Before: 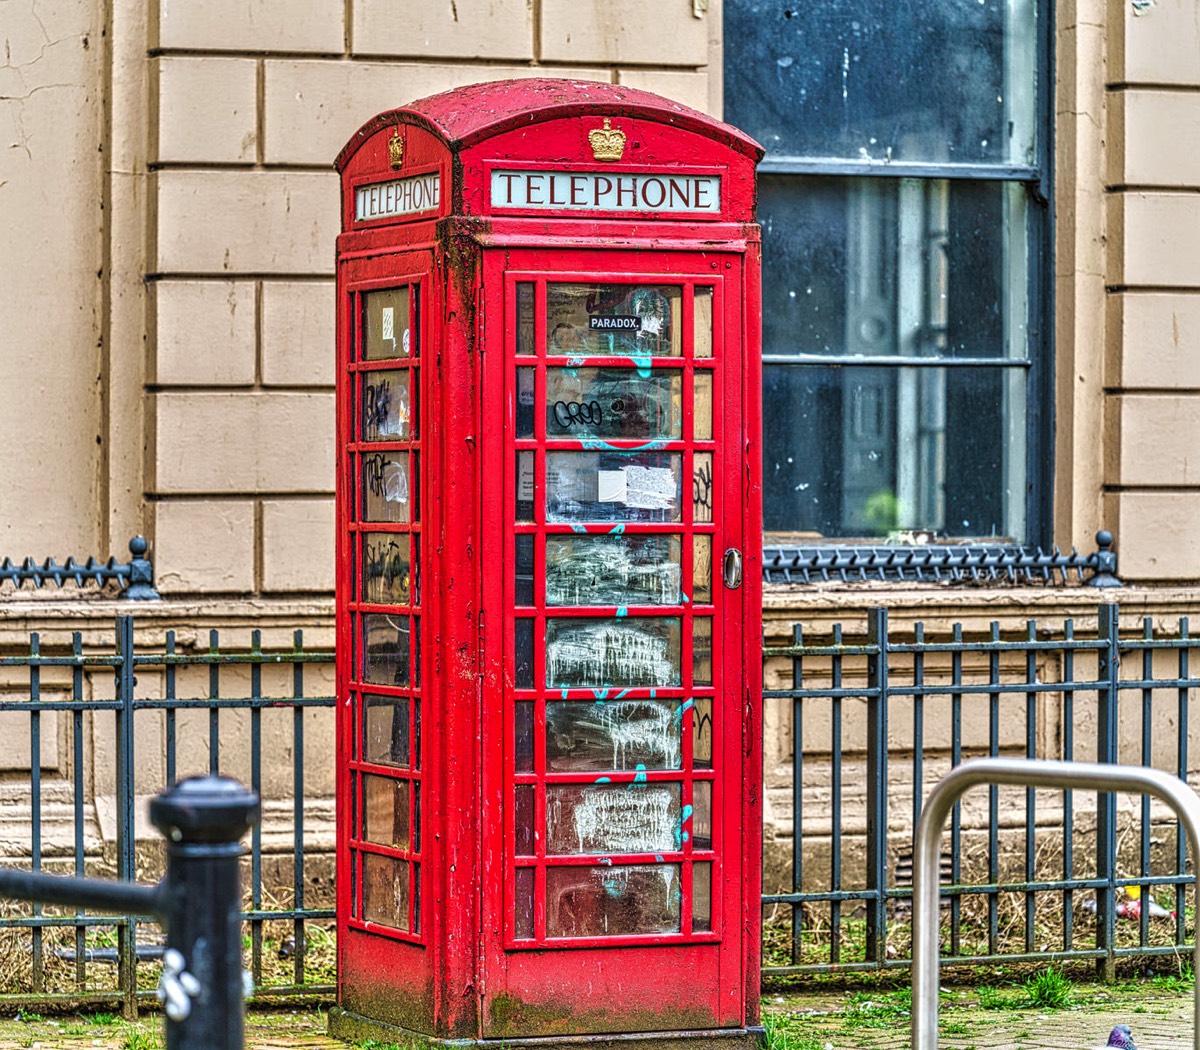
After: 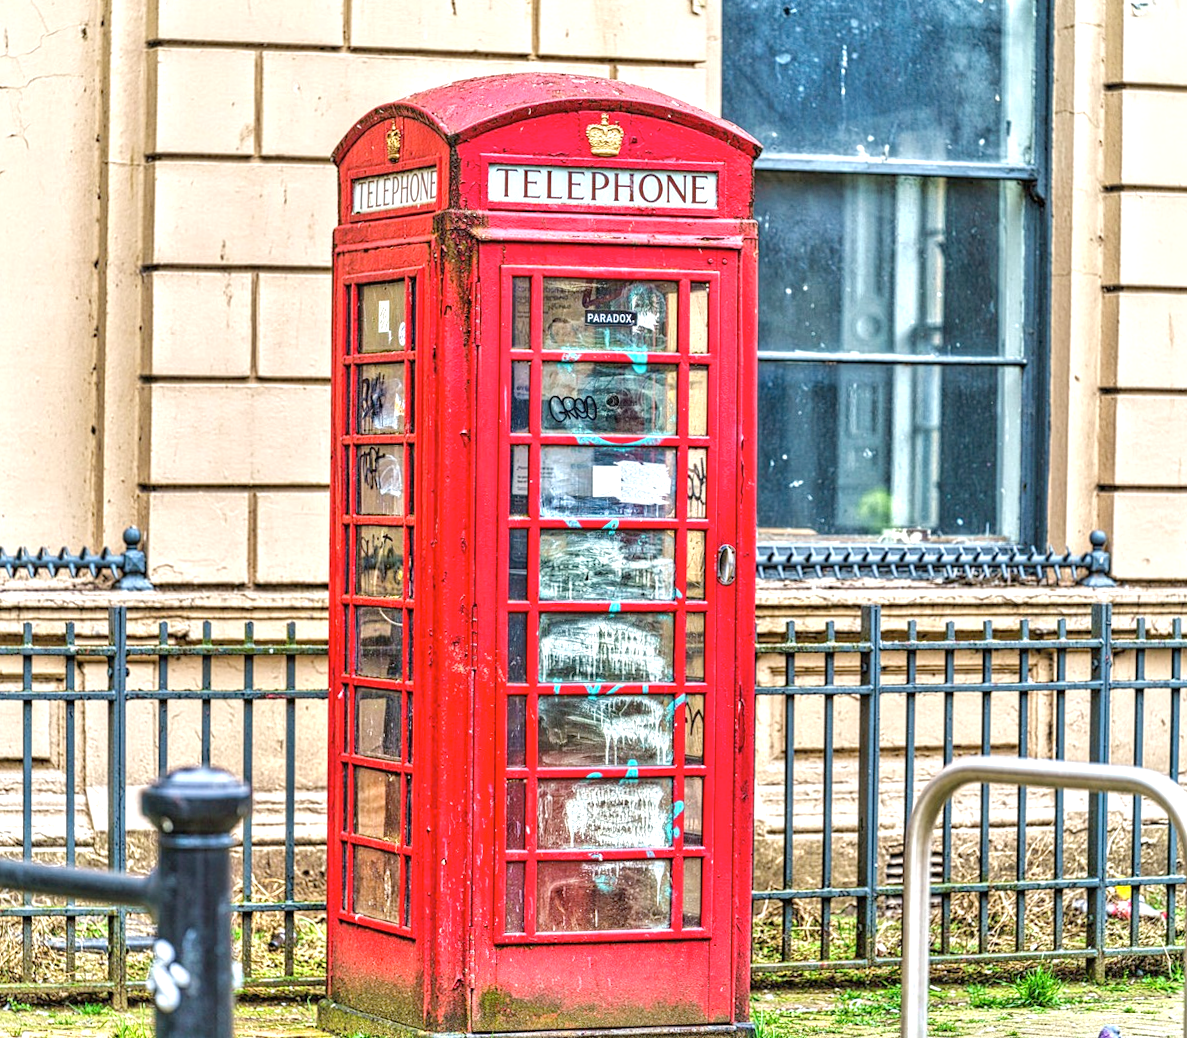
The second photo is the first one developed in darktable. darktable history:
exposure: black level correction 0, exposure 0.592 EV, compensate highlight preservation false
crop and rotate: angle -0.539°
